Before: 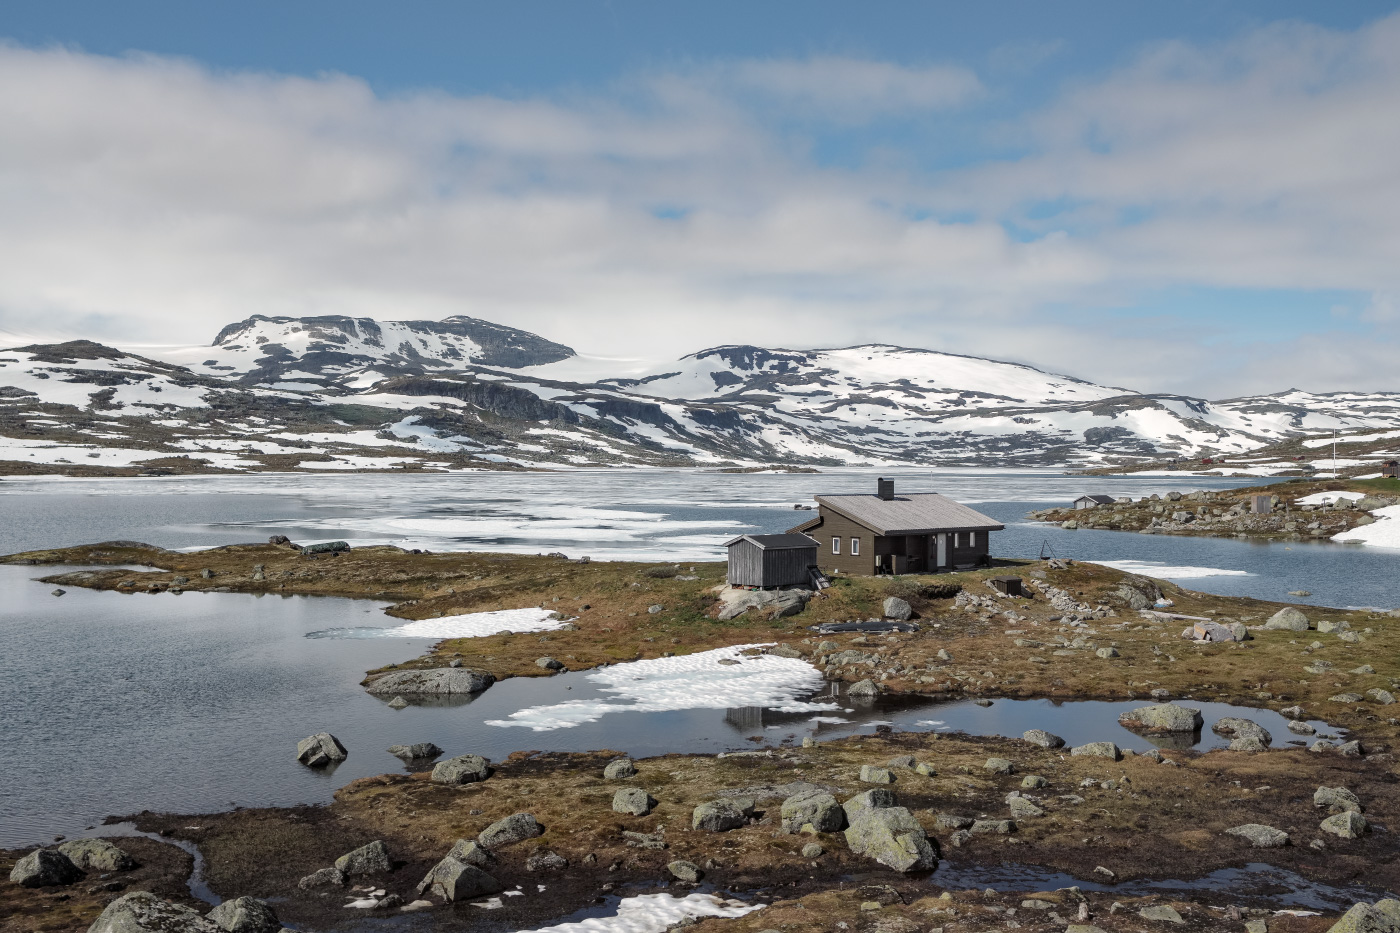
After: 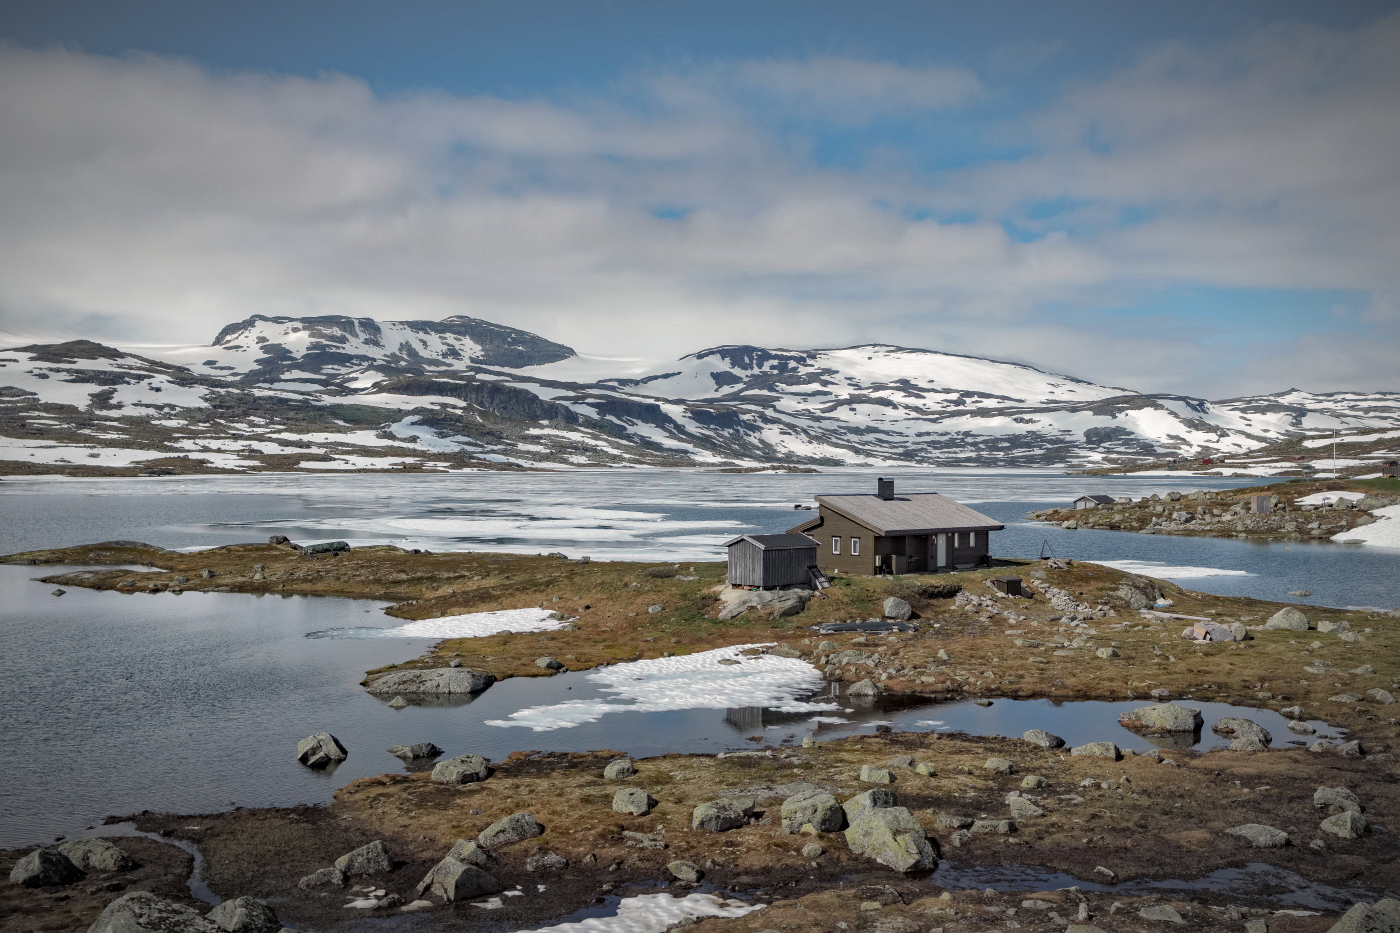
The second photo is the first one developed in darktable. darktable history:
shadows and highlights: on, module defaults
exposure: exposure -0.041 EV, compensate exposure bias true, compensate highlight preservation false
vignetting: fall-off radius 59.98%, brightness -0.575, automatic ratio true
haze removal: adaptive false
